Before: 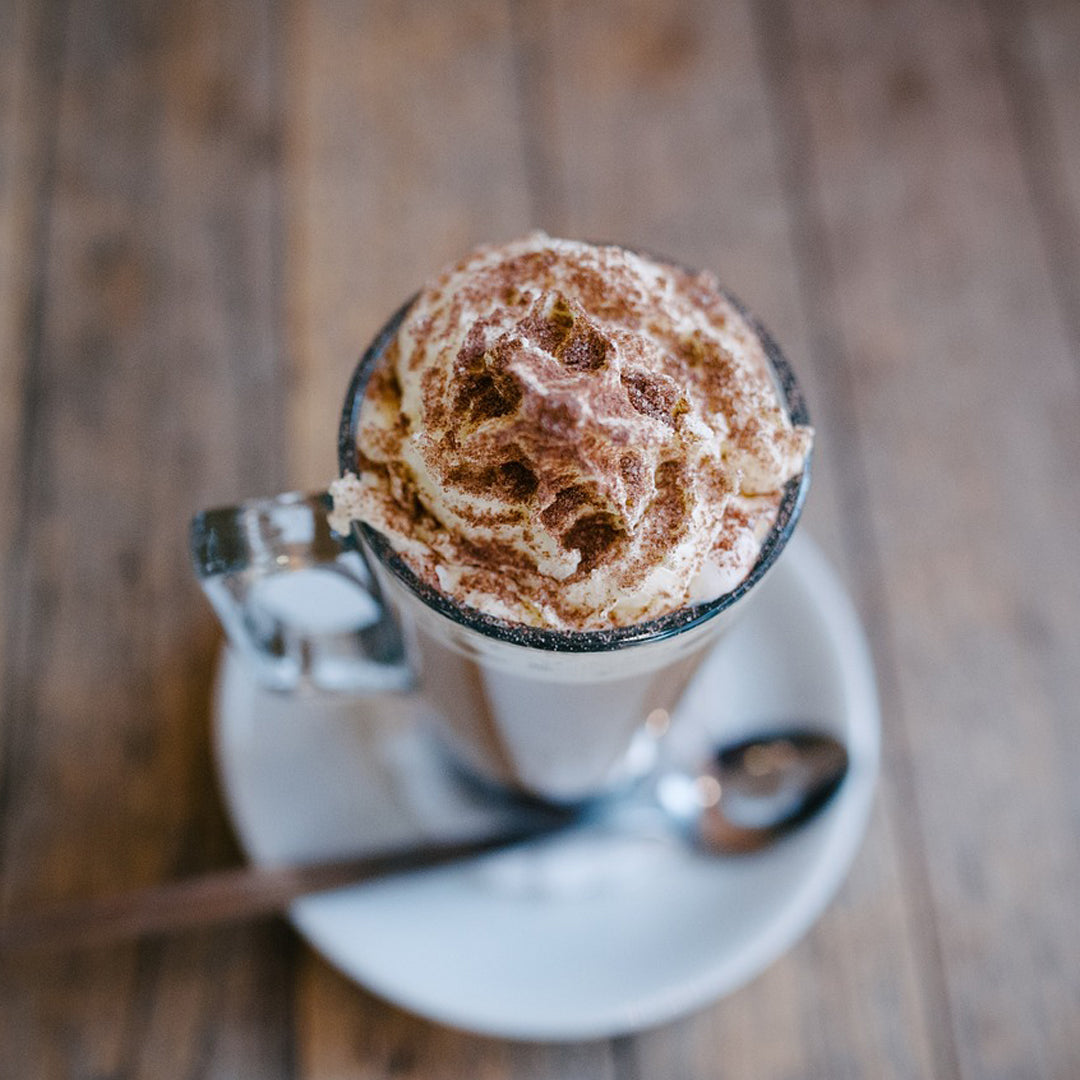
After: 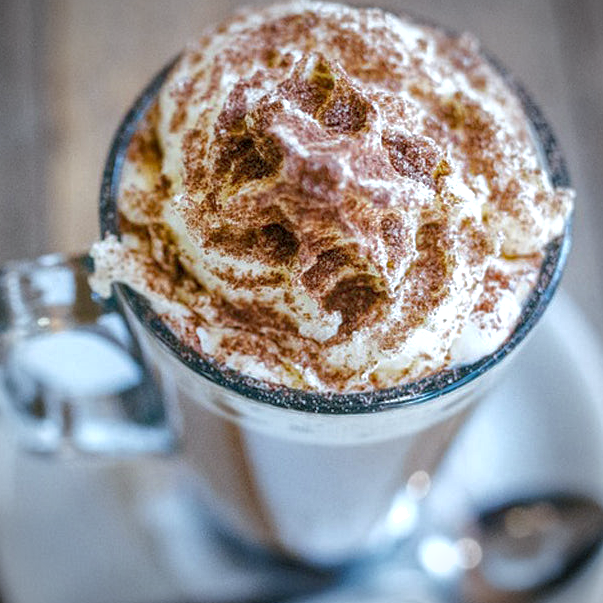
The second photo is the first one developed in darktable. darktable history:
white balance: red 0.925, blue 1.046
exposure: black level correction 0.001, exposure 0.5 EV, compensate exposure bias true, compensate highlight preservation false
local contrast: highlights 0%, shadows 0%, detail 133%
vignetting: fall-off radius 60.65%
shadows and highlights: on, module defaults
crop and rotate: left 22.13%, top 22.054%, right 22.026%, bottom 22.102%
tone curve: curves: ch0 [(0, 0) (0.003, 0.003) (0.011, 0.011) (0.025, 0.026) (0.044, 0.046) (0.069, 0.072) (0.1, 0.103) (0.136, 0.141) (0.177, 0.184) (0.224, 0.233) (0.277, 0.287) (0.335, 0.348) (0.399, 0.414) (0.468, 0.486) (0.543, 0.563) (0.623, 0.647) (0.709, 0.736) (0.801, 0.831) (0.898, 0.92) (1, 1)], preserve colors none
